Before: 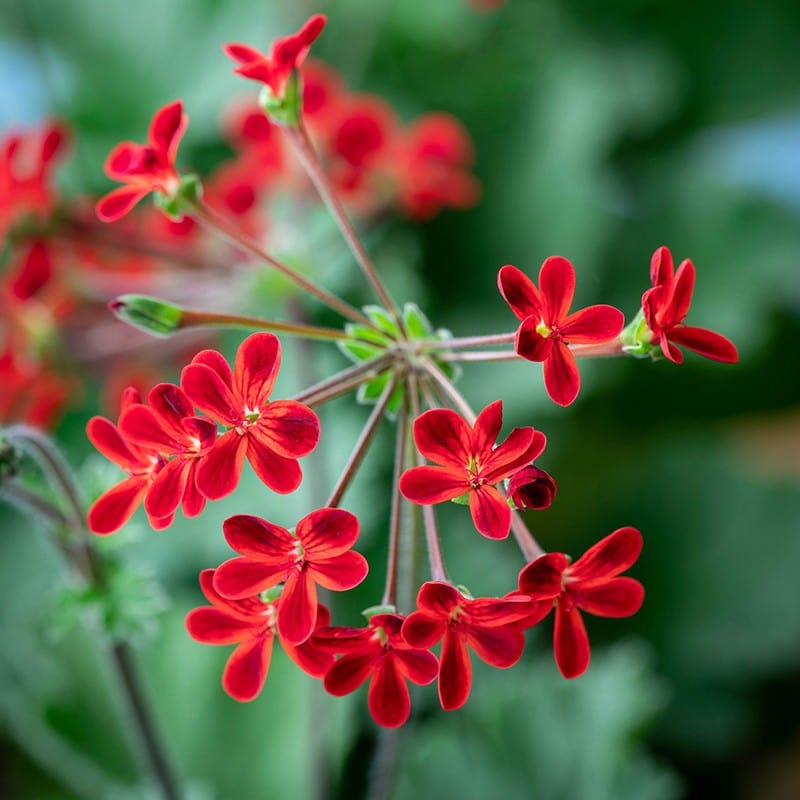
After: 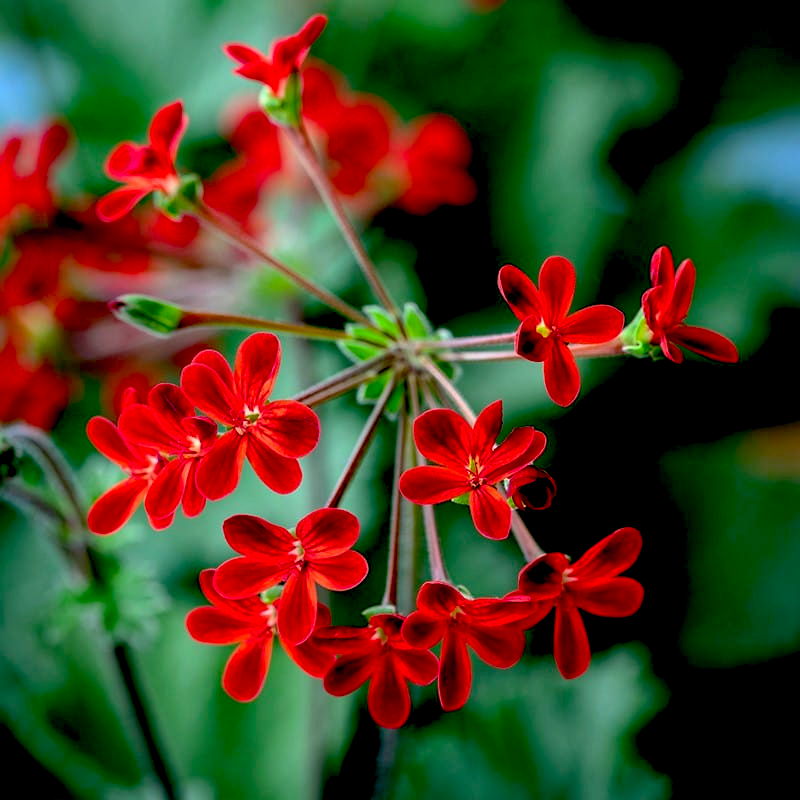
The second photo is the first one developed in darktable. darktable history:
exposure: black level correction 0.056, exposure -0.039 EV, compensate highlight preservation false
contrast brightness saturation: contrast 0.2, brightness 0.16, saturation 0.22
base curve: curves: ch0 [(0, 0) (0.595, 0.418) (1, 1)], preserve colors none
